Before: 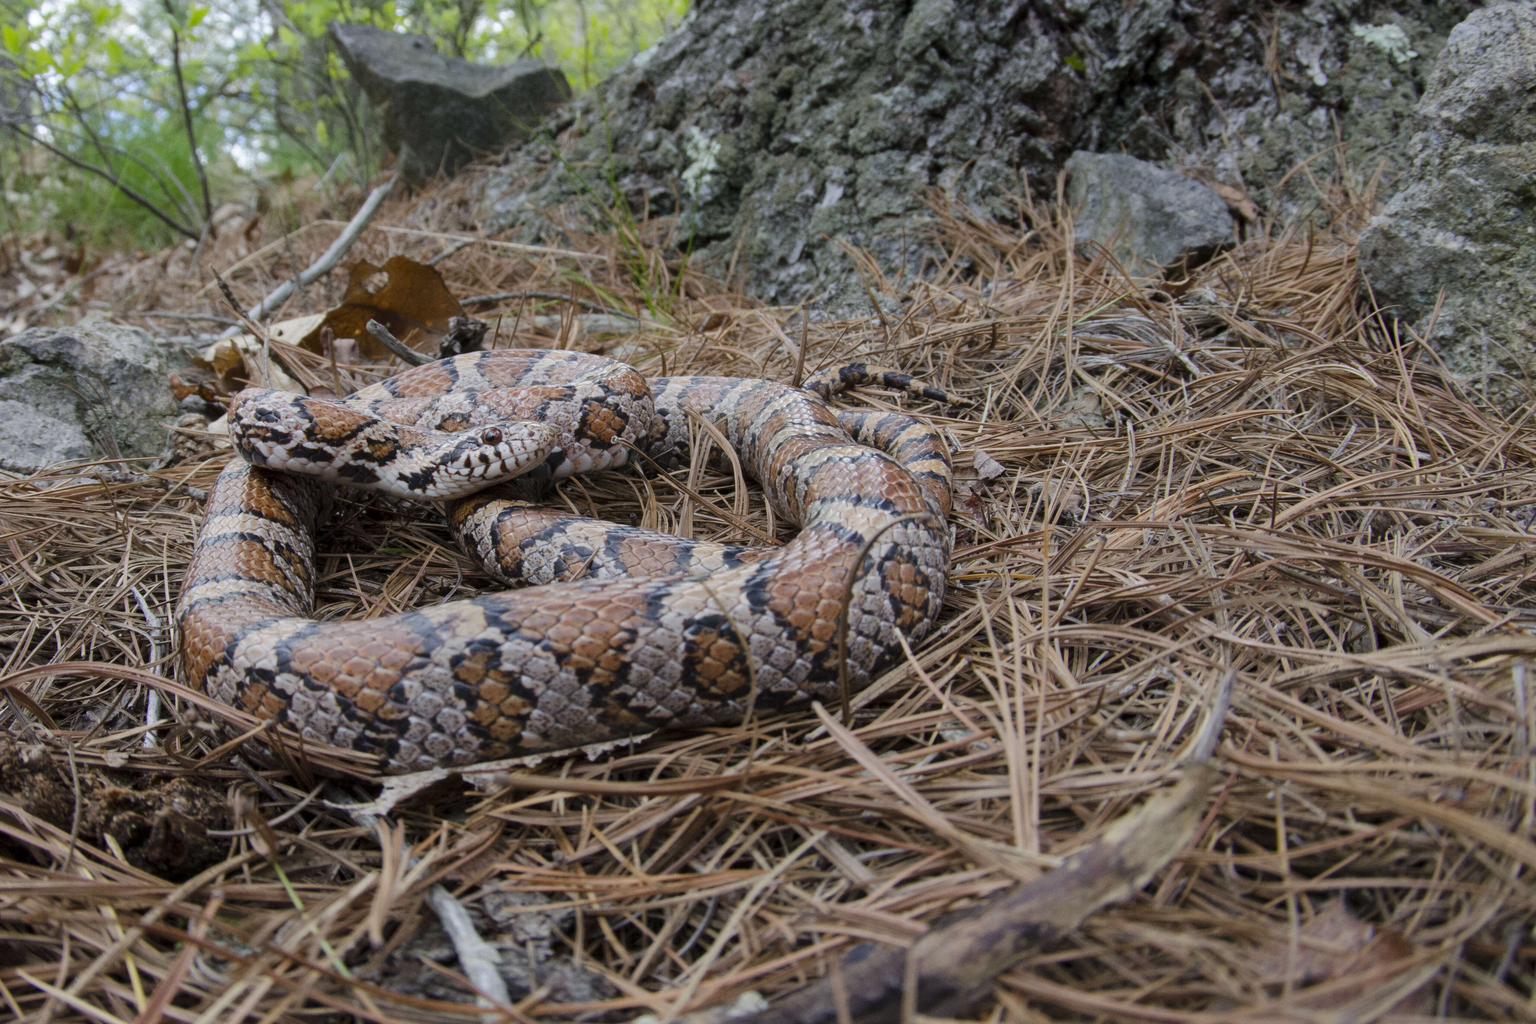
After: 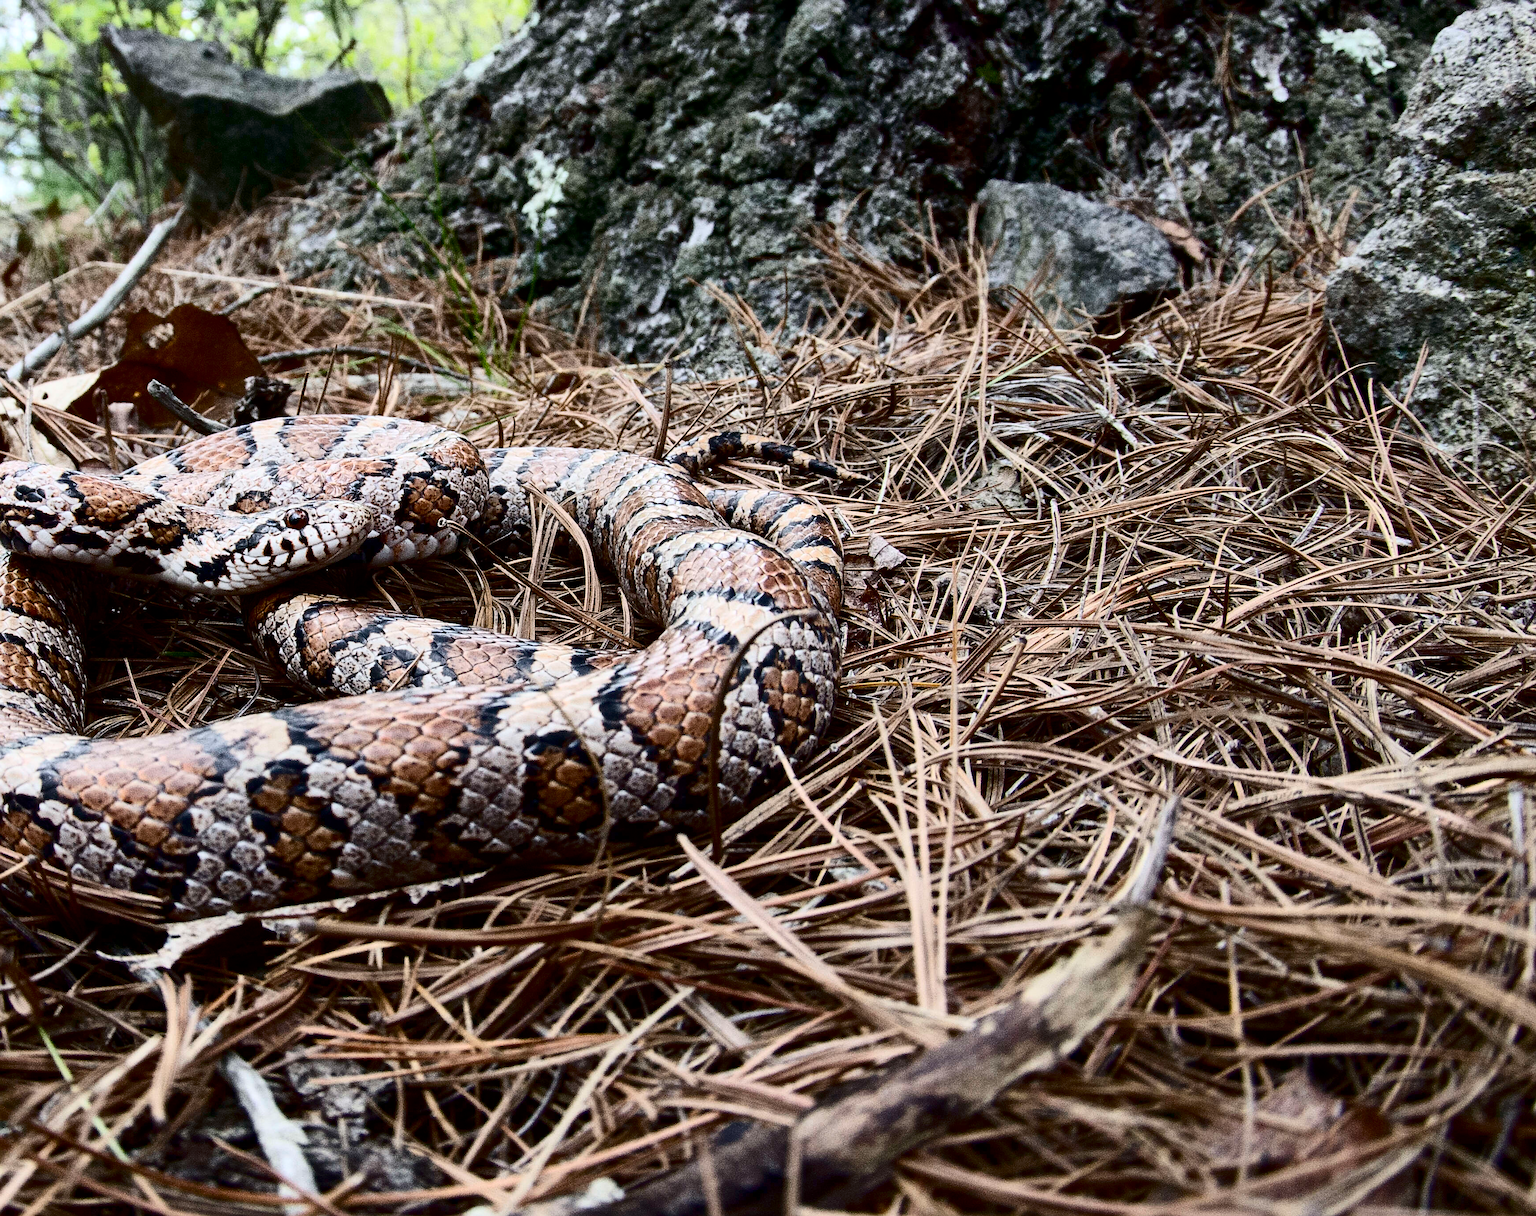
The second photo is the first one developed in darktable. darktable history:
contrast brightness saturation: contrast 0.507, saturation -0.097
exposure: black level correction 0.007, exposure 0.159 EV, compensate highlight preservation false
crop: left 15.802%
sharpen: on, module defaults
